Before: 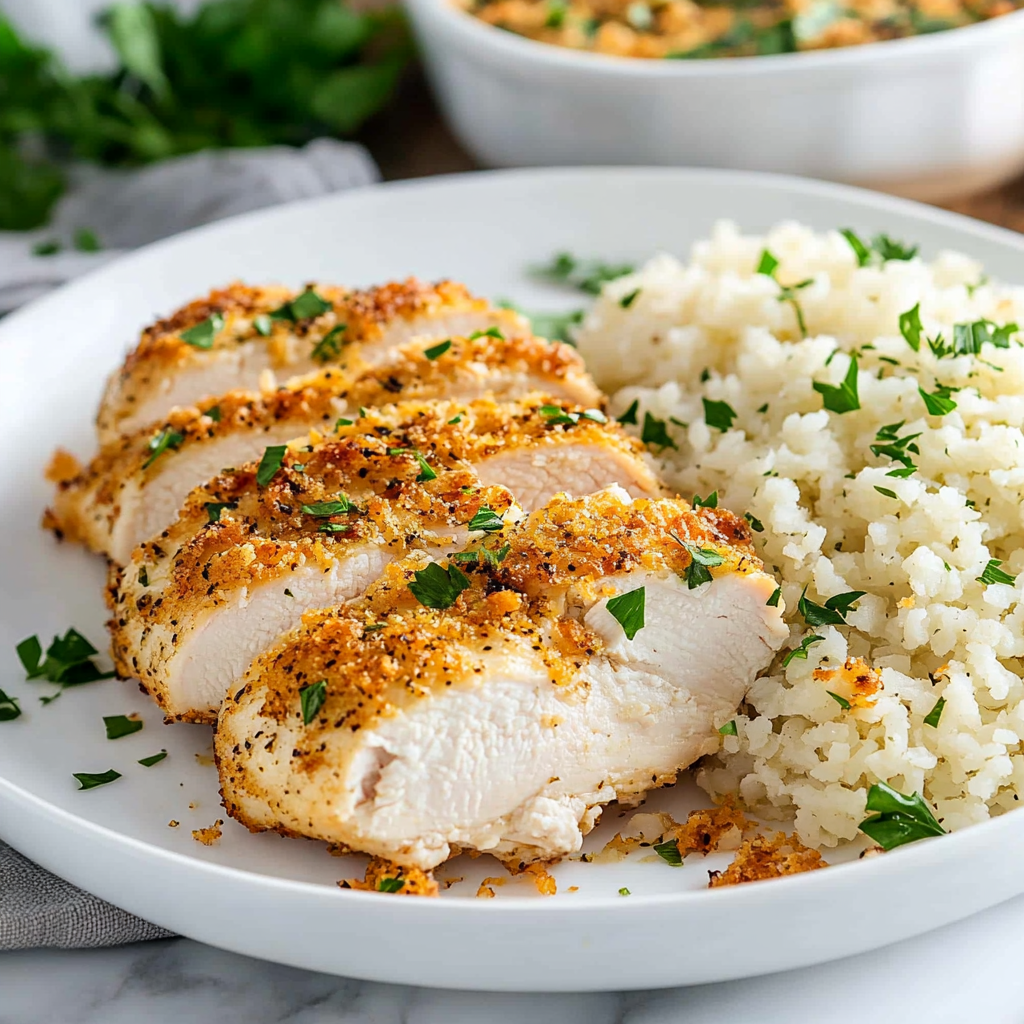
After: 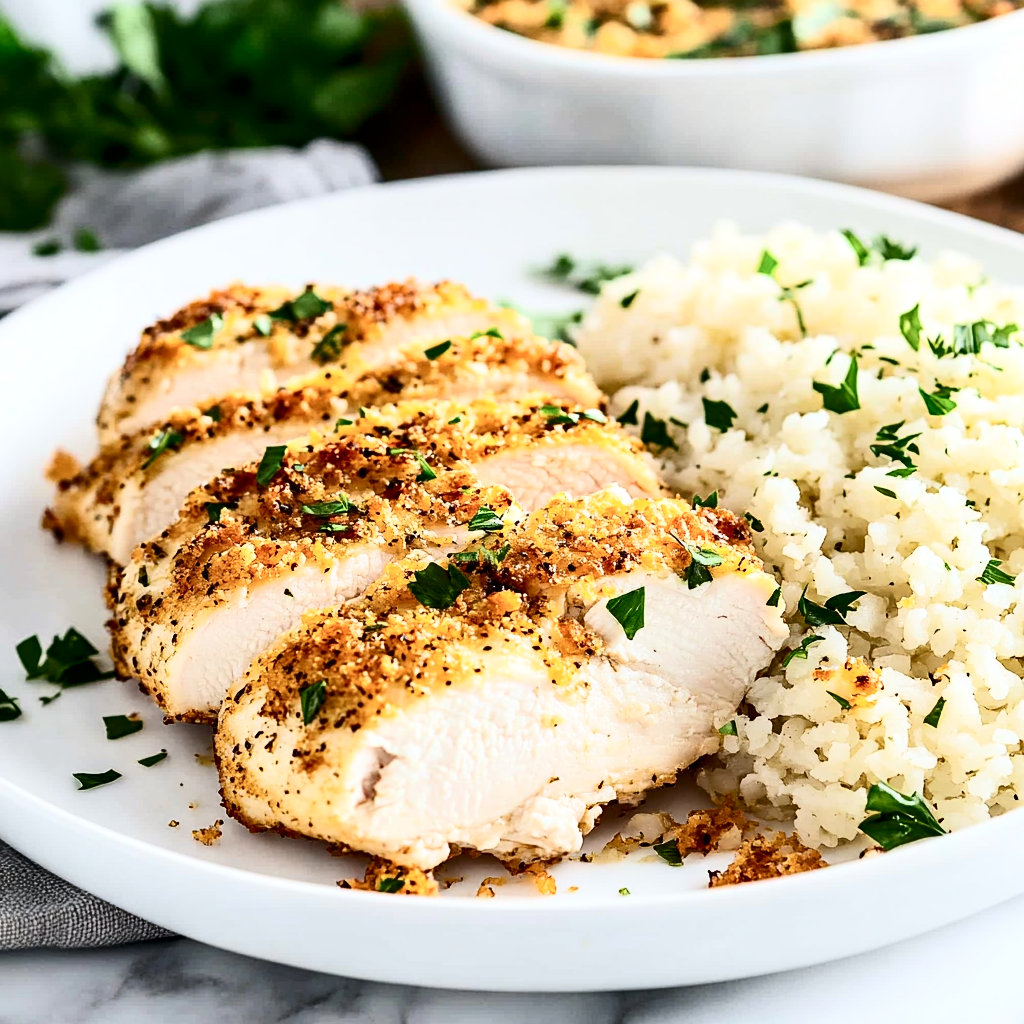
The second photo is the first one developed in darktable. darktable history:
contrast equalizer: y [[0.526, 0.53, 0.532, 0.532, 0.53, 0.525], [0.5 ×6], [0.5 ×6], [0 ×6], [0 ×6]]
contrast brightness saturation: contrast 0.39, brightness 0.1
